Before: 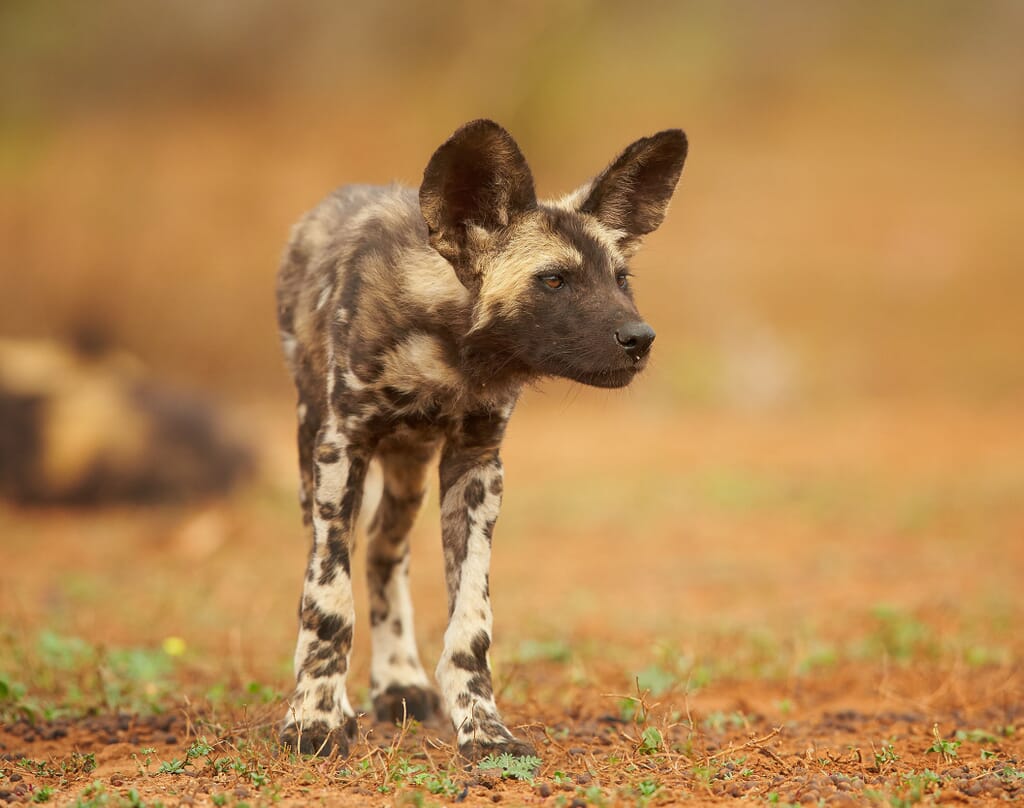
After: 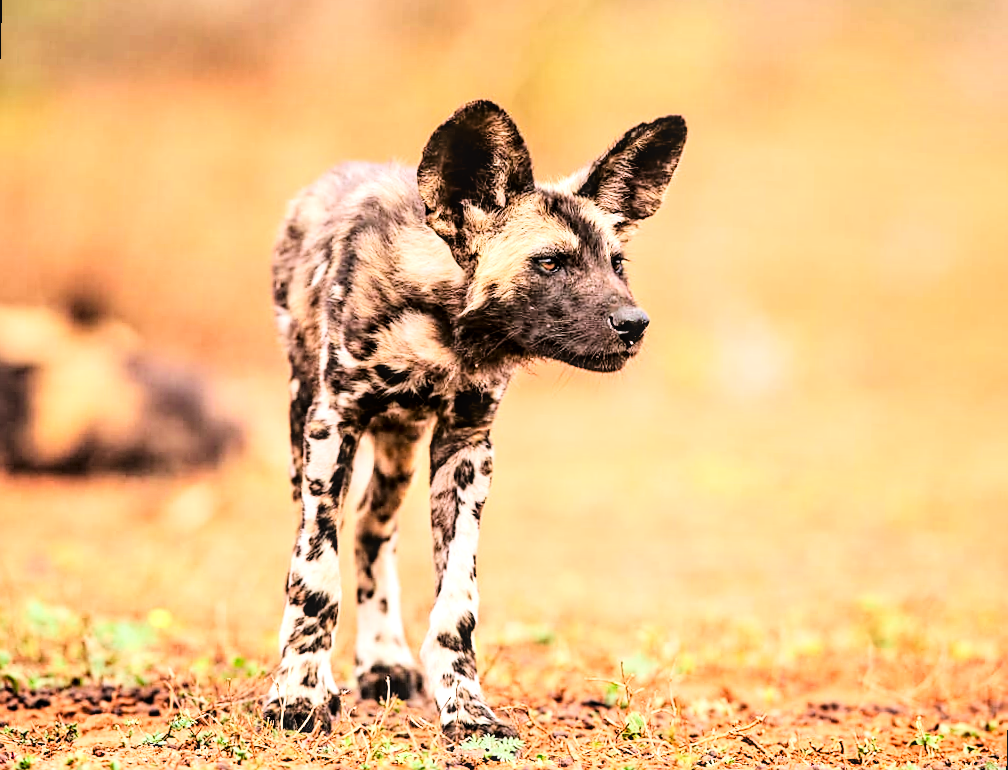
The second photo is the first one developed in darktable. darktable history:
exposure: black level correction 0.003, exposure 0.383 EV, compensate highlight preservation false
rotate and perspective: rotation 1.57°, crop left 0.018, crop right 0.982, crop top 0.039, crop bottom 0.961
contrast equalizer: y [[0.511, 0.558, 0.631, 0.632, 0.559, 0.512], [0.5 ×6], [0.5 ×6], [0 ×6], [0 ×6]]
color calibration: illuminant as shot in camera, x 0.363, y 0.385, temperature 4528.04 K
sharpen: on, module defaults
local contrast: detail 130%
tone curve: curves: ch0 [(0, 0) (0.004, 0) (0.133, 0.071) (0.325, 0.456) (0.832, 0.957) (1, 1)], color space Lab, linked channels, preserve colors none
